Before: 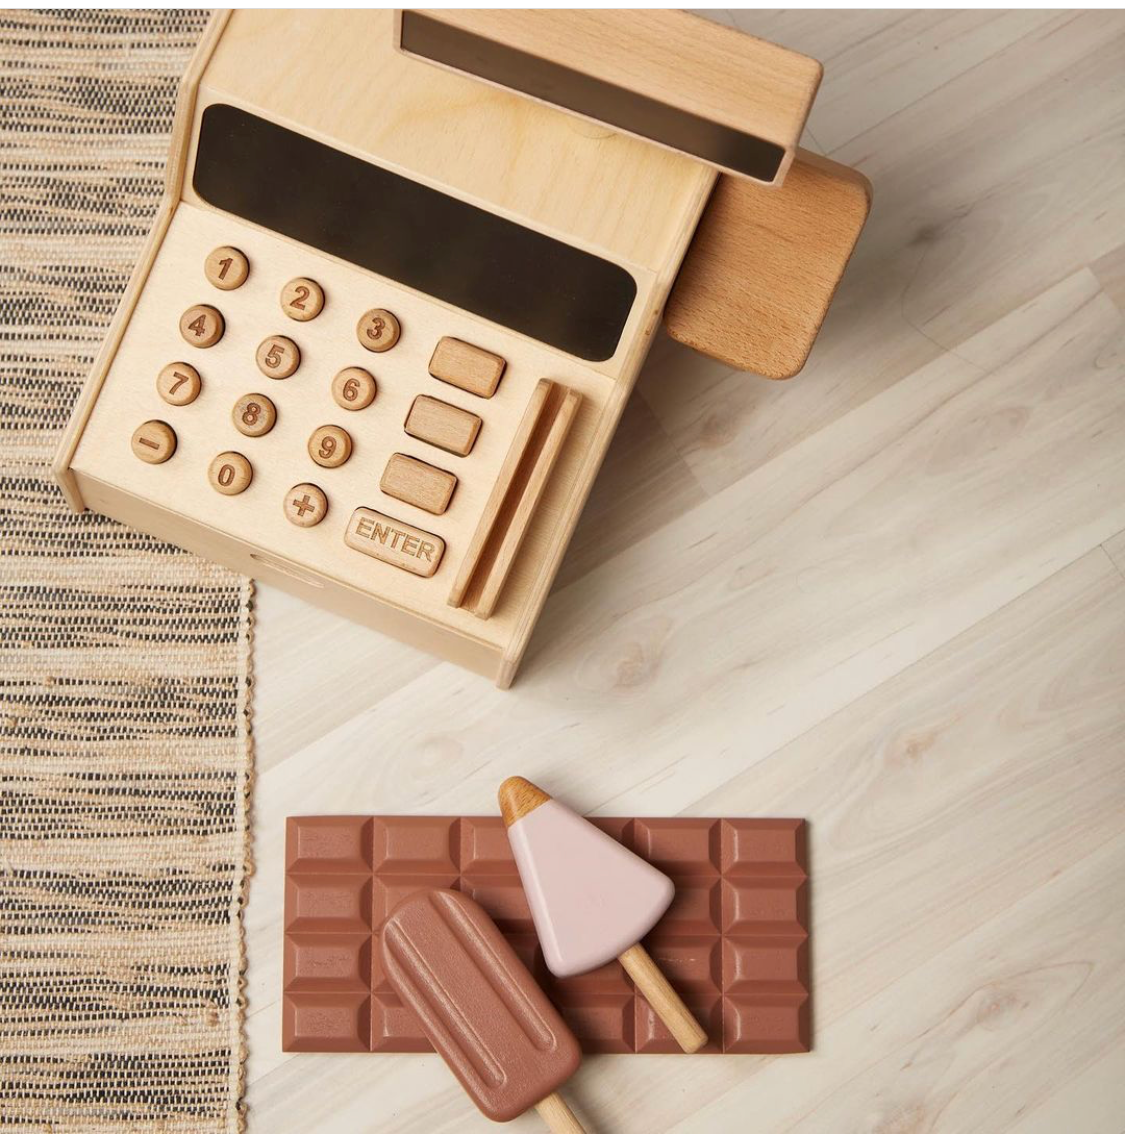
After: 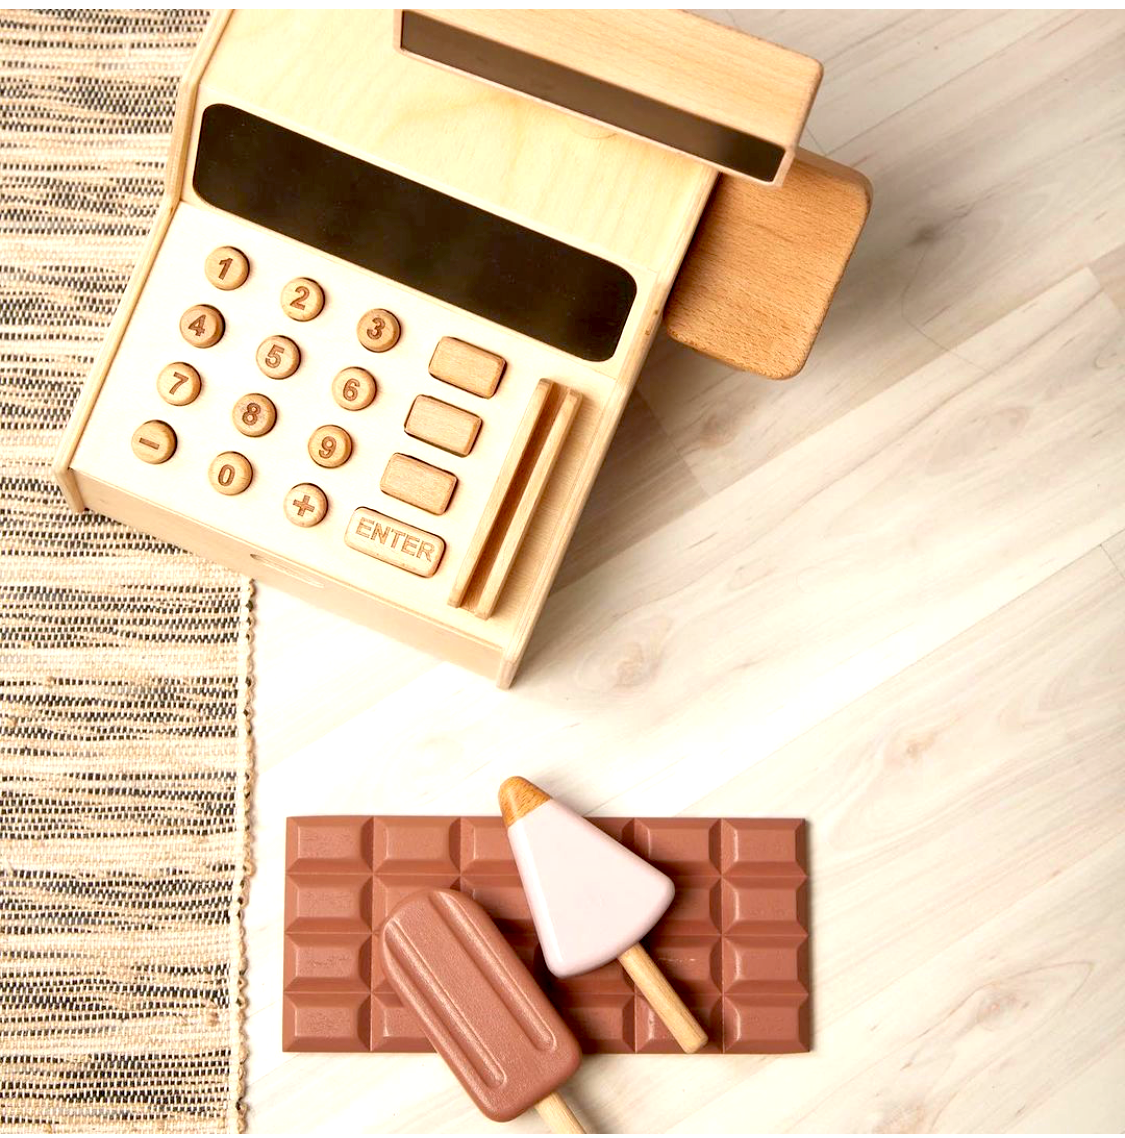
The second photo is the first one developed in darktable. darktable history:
exposure: black level correction 0.012, exposure 0.699 EV, compensate highlight preservation false
